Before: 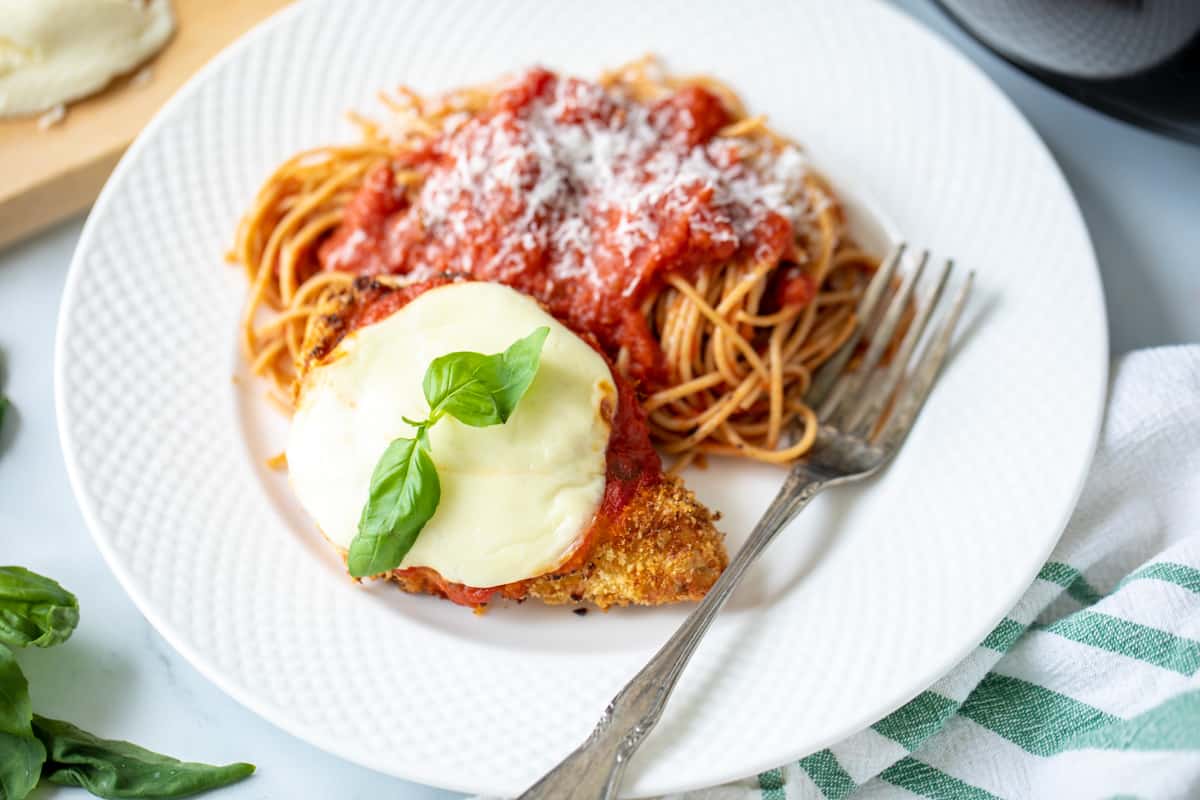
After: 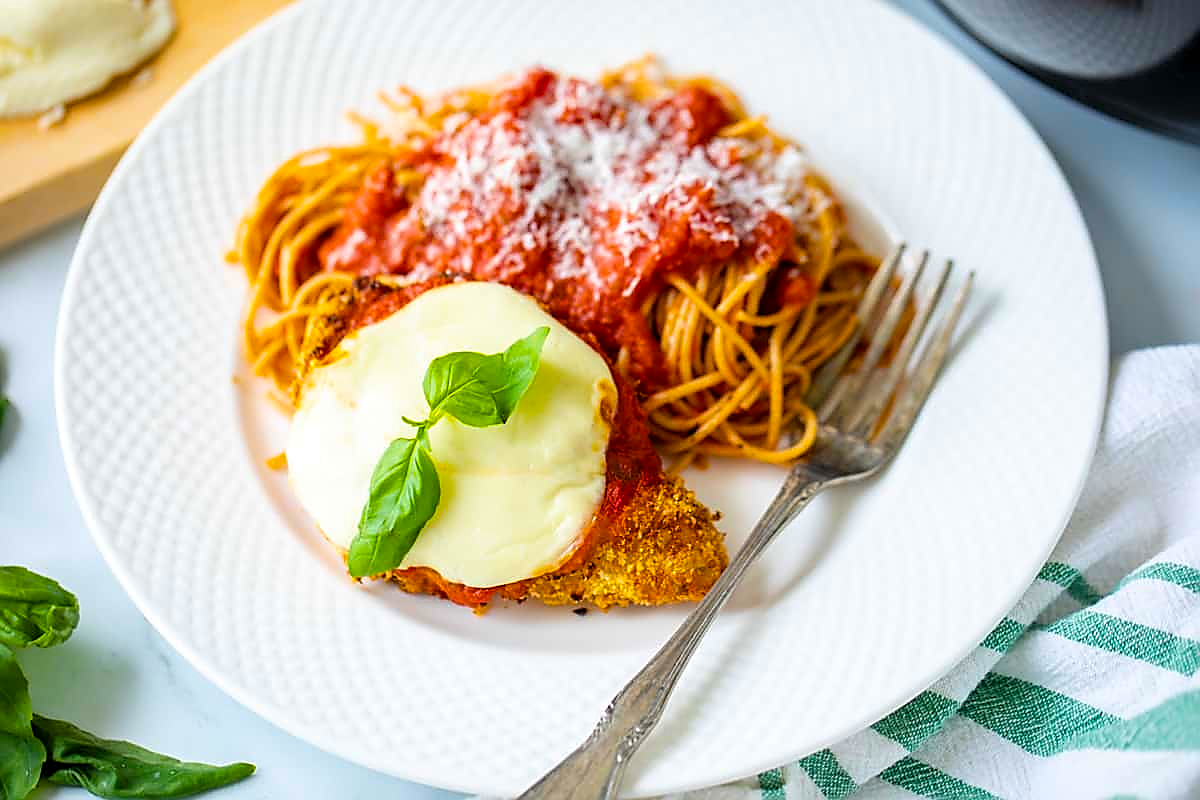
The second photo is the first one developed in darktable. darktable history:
white balance: emerald 1
color balance rgb: linear chroma grading › global chroma 15%, perceptual saturation grading › global saturation 30%
sharpen: radius 1.4, amount 1.25, threshold 0.7
